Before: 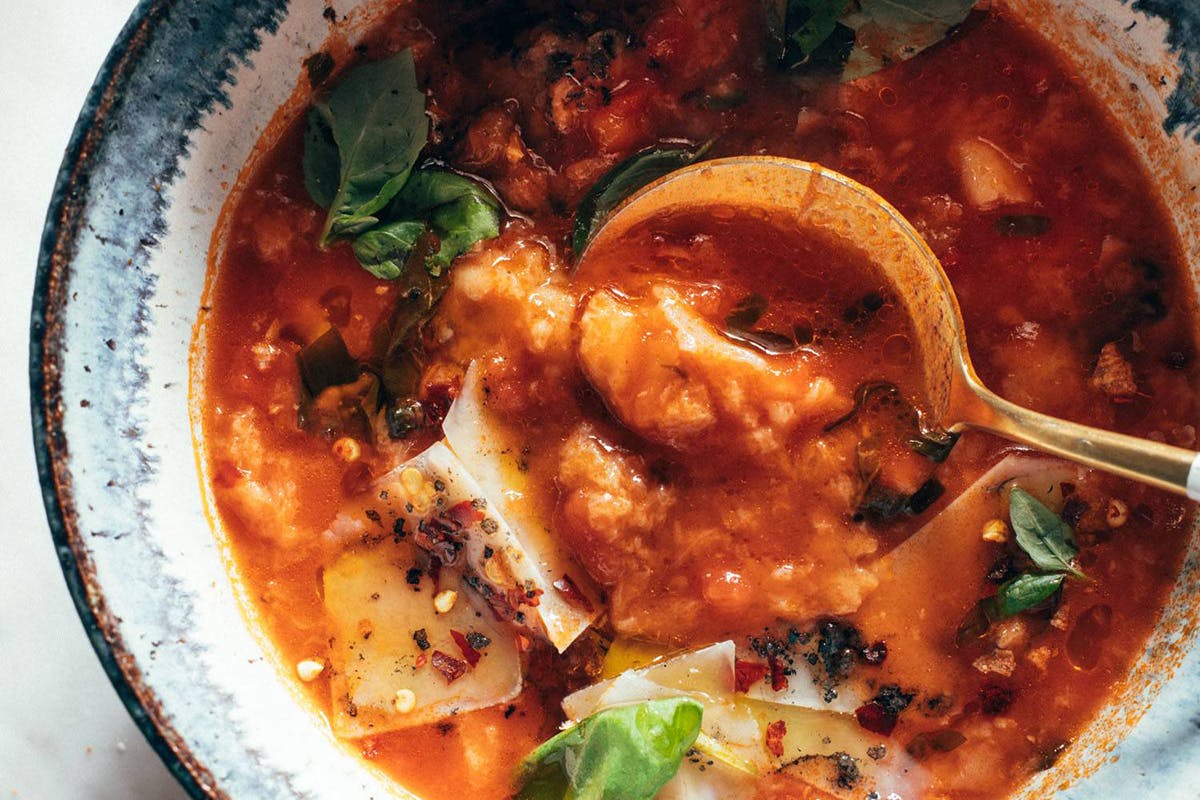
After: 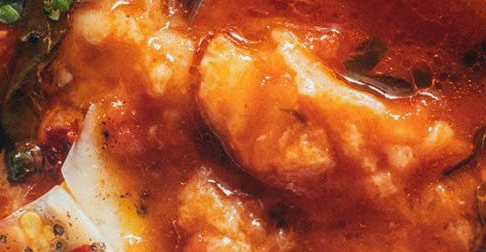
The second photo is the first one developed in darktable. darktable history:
crop: left 31.824%, top 32.086%, right 27.655%, bottom 36.401%
local contrast: highlights 47%, shadows 6%, detail 100%
